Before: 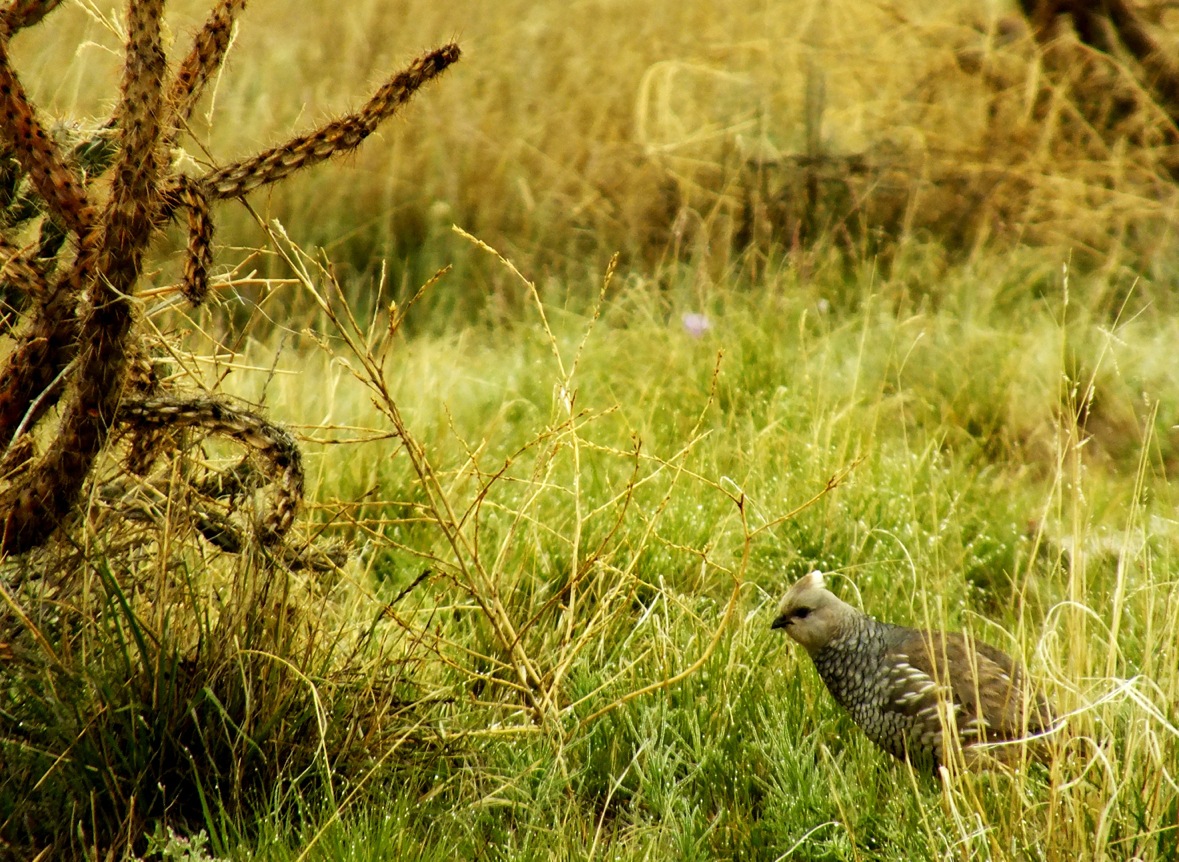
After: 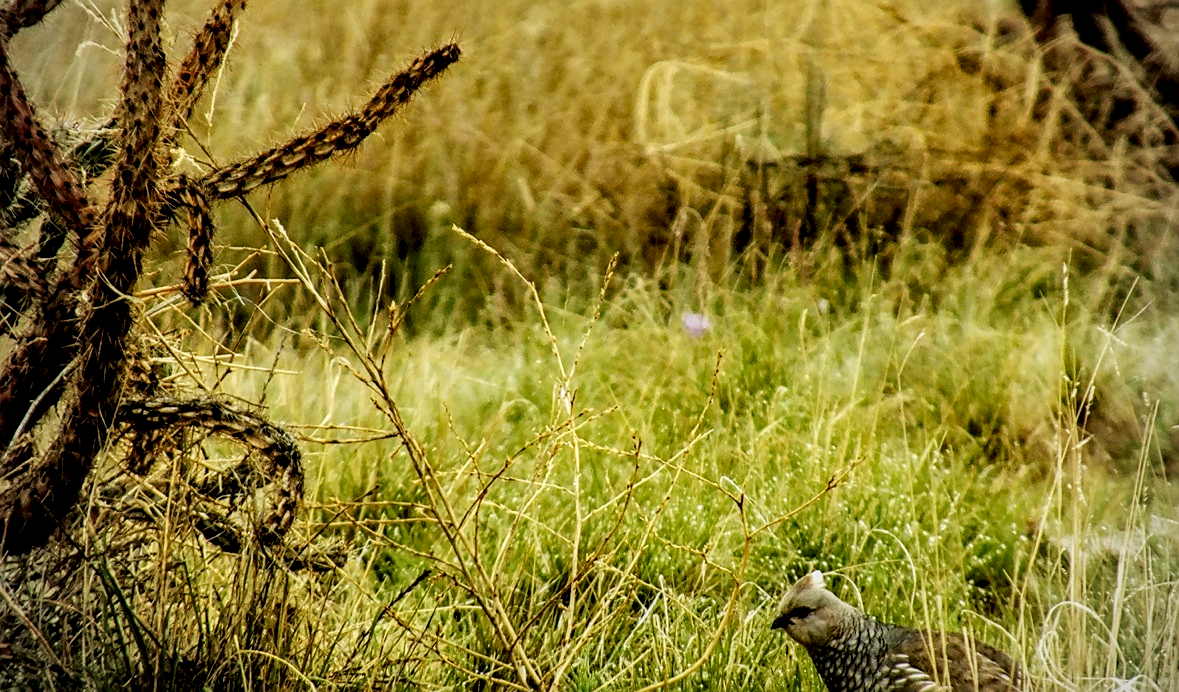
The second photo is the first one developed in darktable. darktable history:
local contrast: highlights 60%, shadows 60%, detail 160%
exposure: exposure -0.153 EV, compensate highlight preservation false
haze removal: compatibility mode true, adaptive false
filmic rgb: white relative exposure 3.9 EV, hardness 4.26
white balance: red 1.004, blue 1.024
sharpen: on, module defaults
crop: bottom 19.644%
vignetting: on, module defaults
